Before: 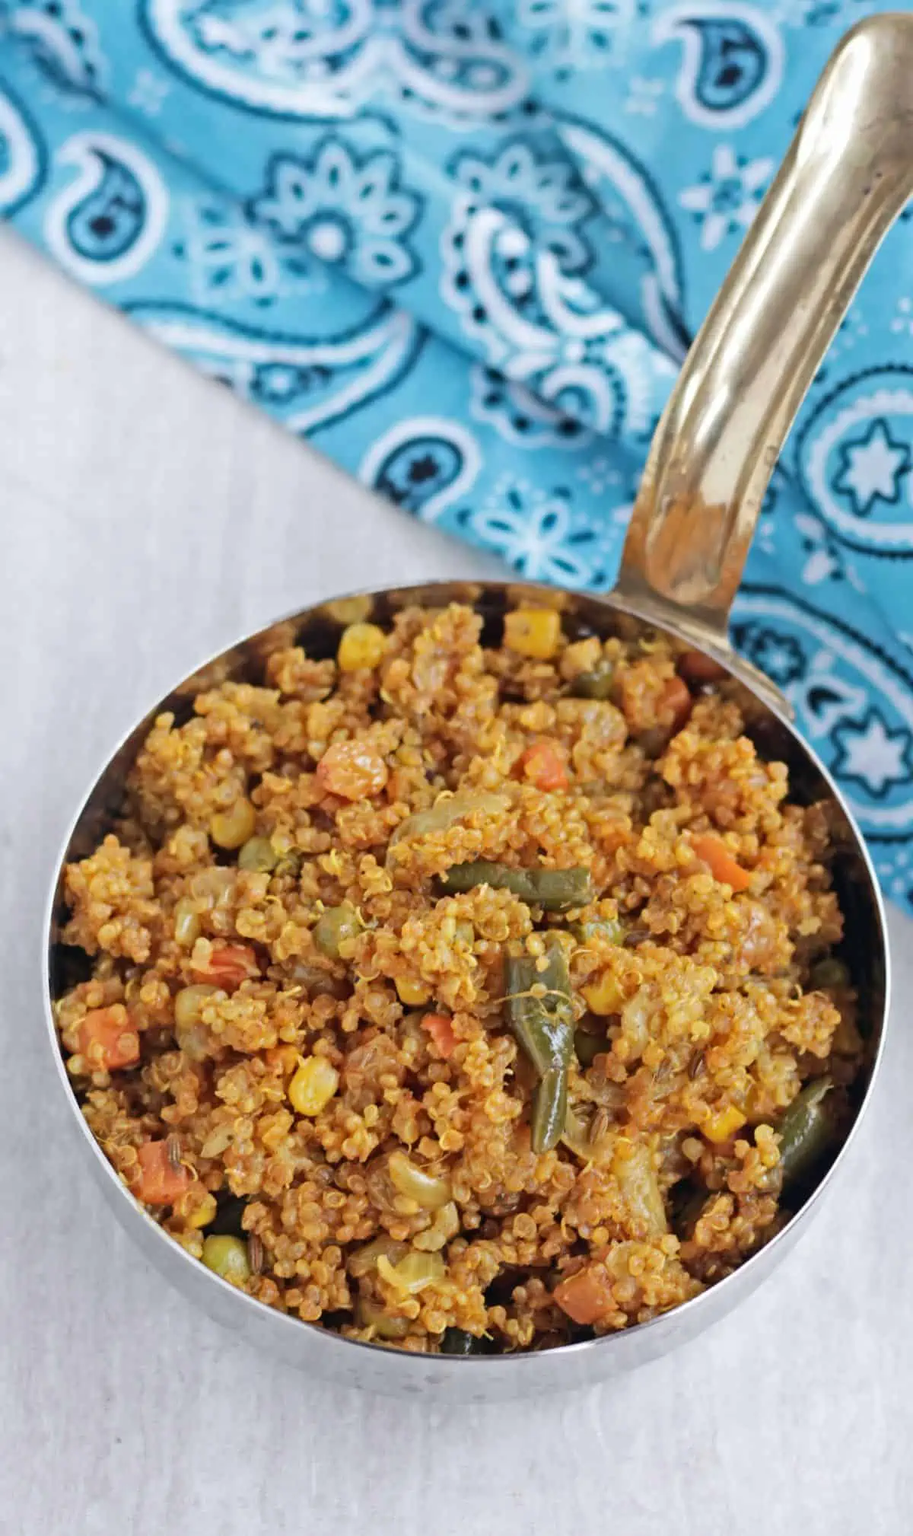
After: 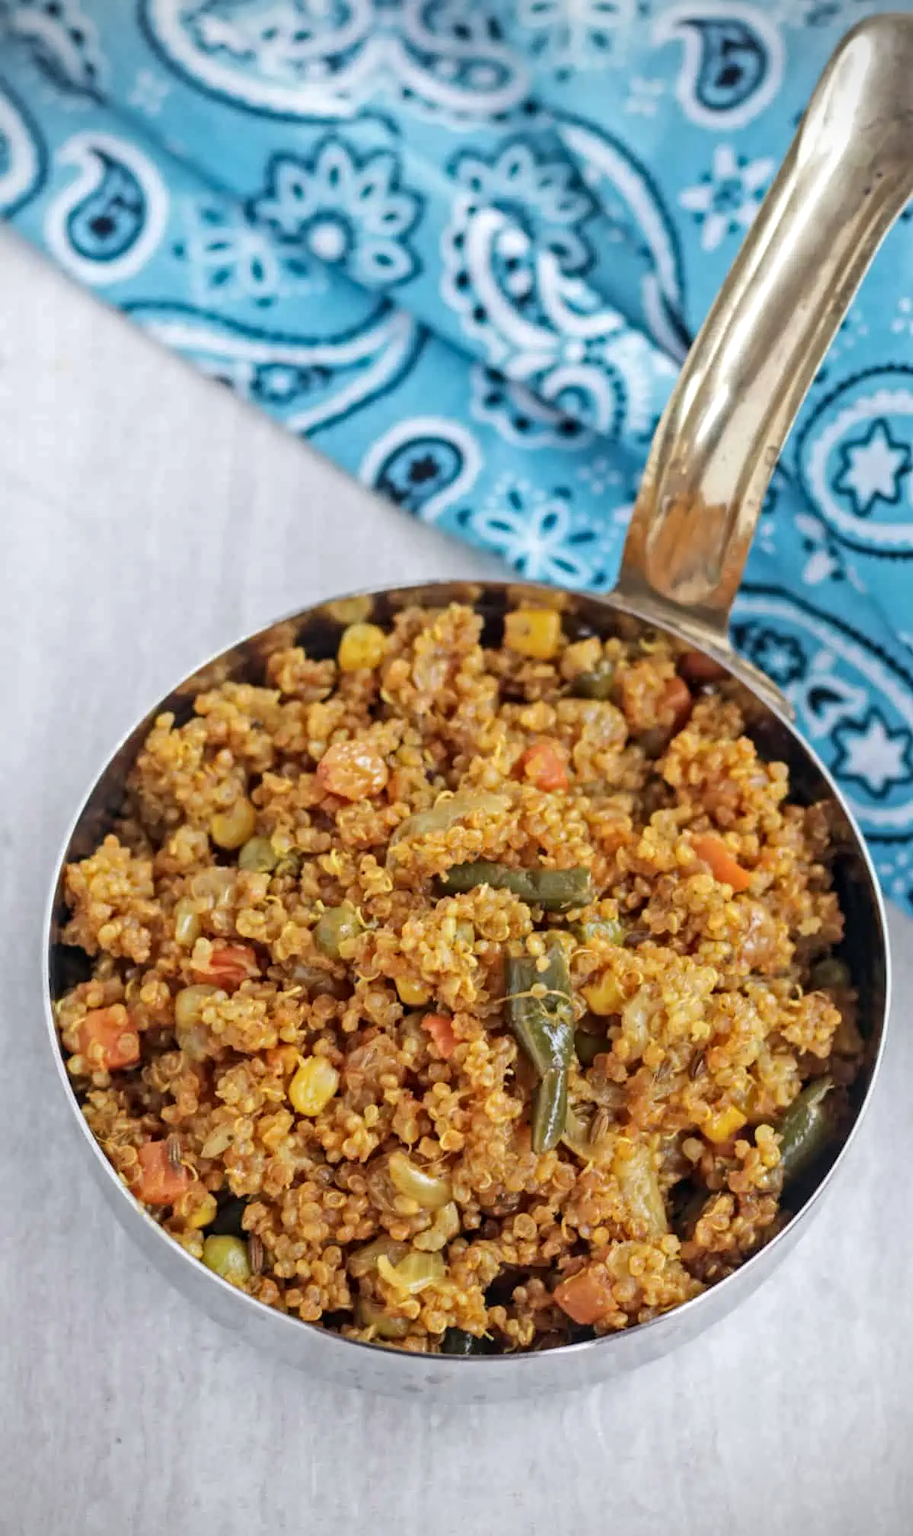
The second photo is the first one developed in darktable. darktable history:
vignetting: fall-off start 79.85%, dithering 8-bit output
local contrast: on, module defaults
